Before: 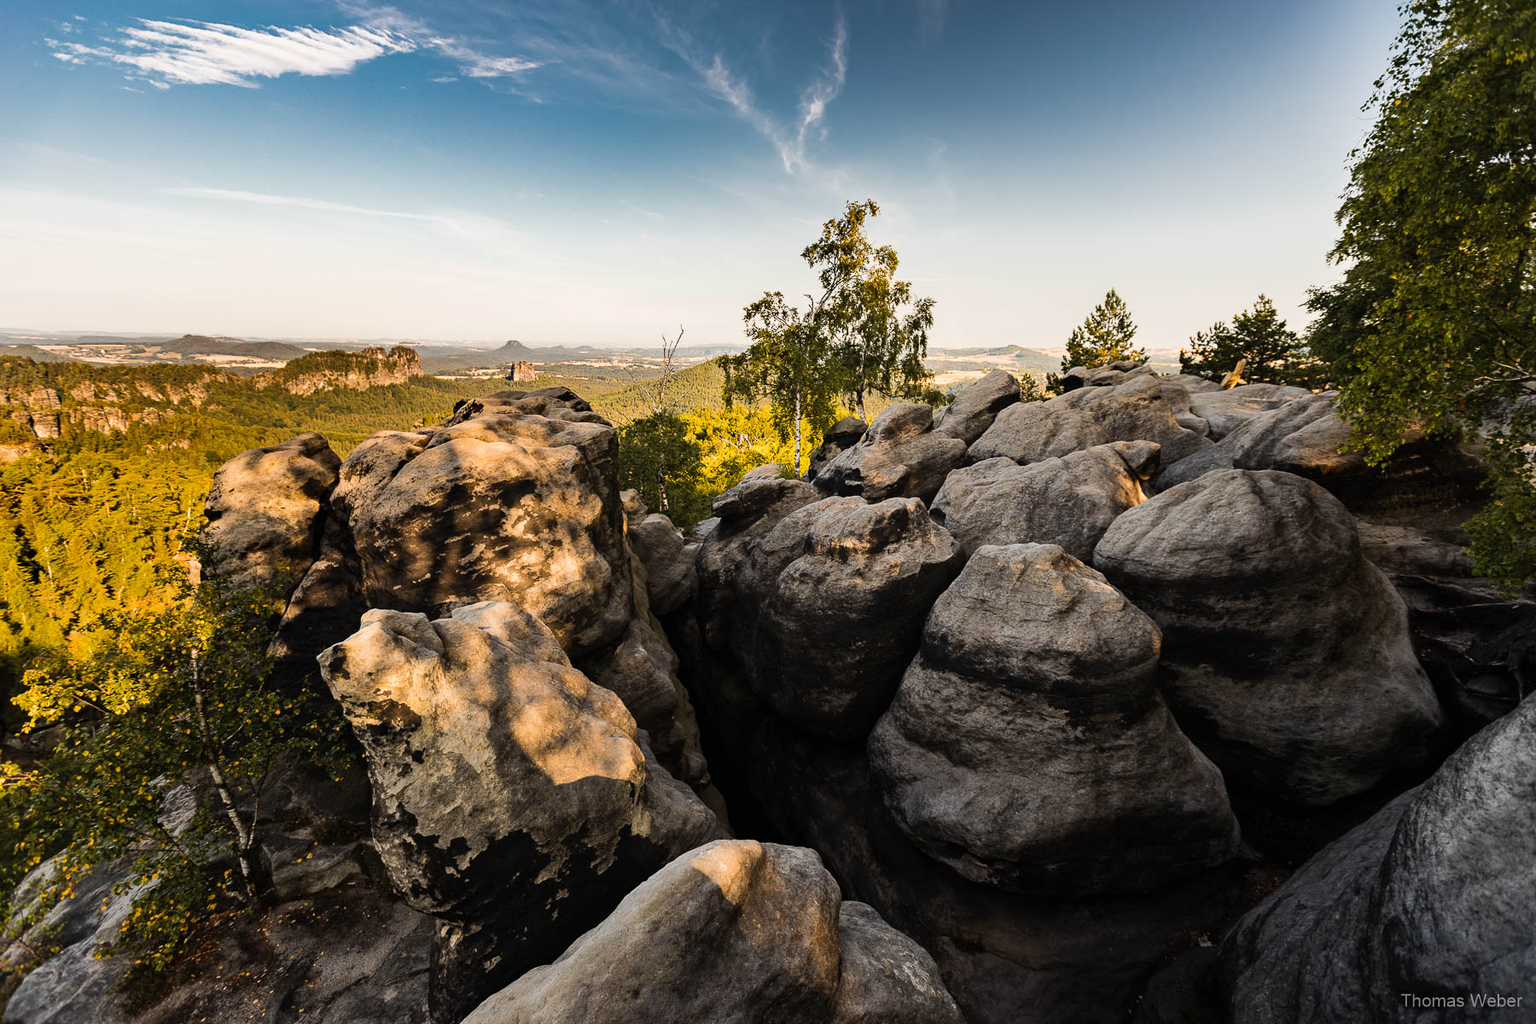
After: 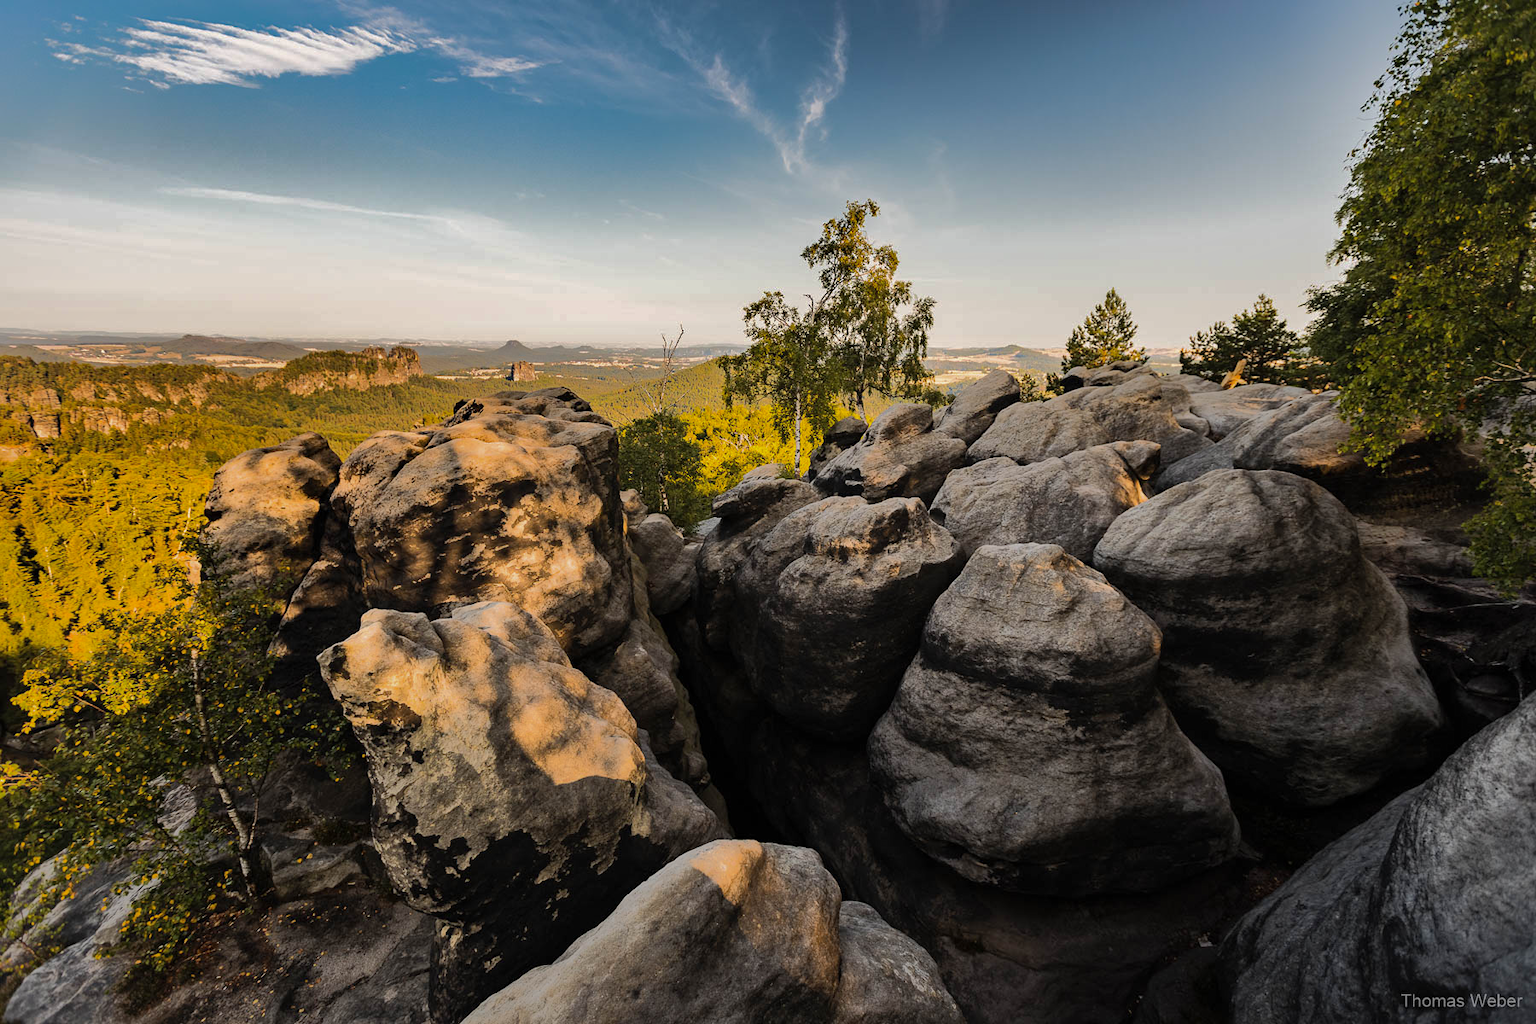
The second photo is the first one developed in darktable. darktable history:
shadows and highlights: shadows 24.81, highlights -70.8
